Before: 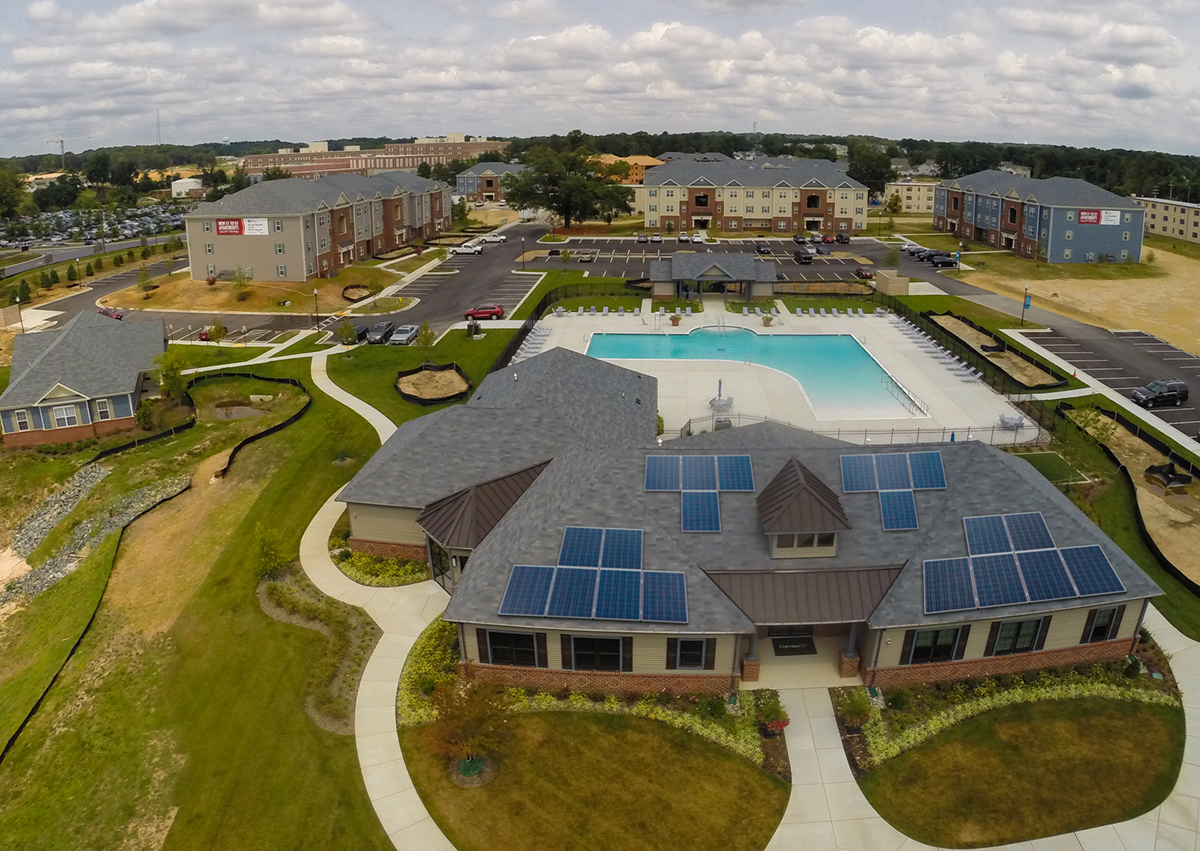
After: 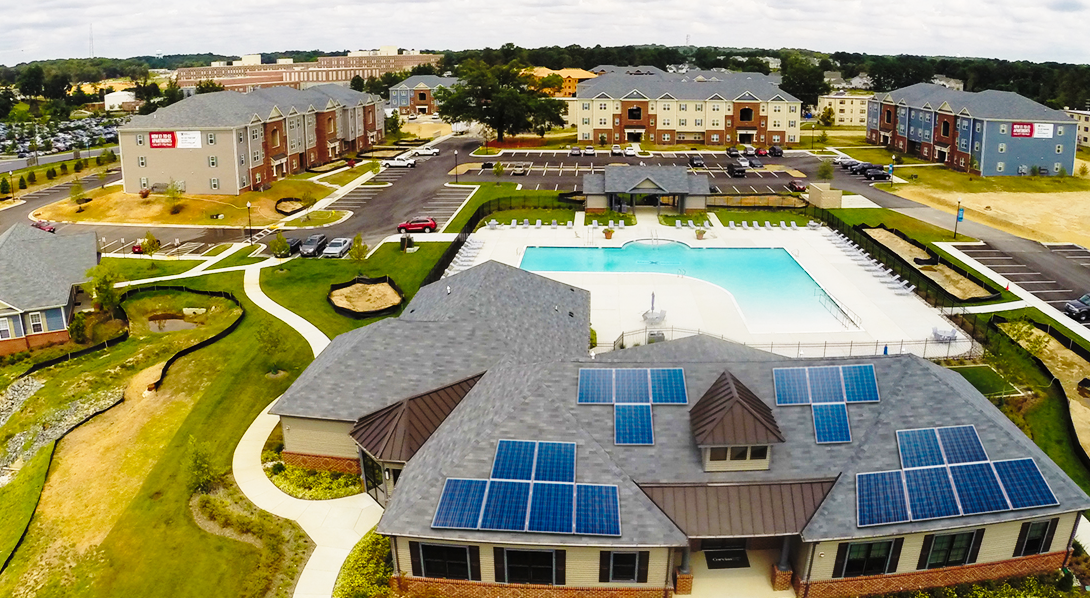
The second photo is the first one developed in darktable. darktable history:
exposure: exposure 0.2 EV, compensate highlight preservation false
crop: left 5.596%, top 10.314%, right 3.534%, bottom 19.395%
base curve: curves: ch0 [(0, 0) (0.04, 0.03) (0.133, 0.232) (0.448, 0.748) (0.843, 0.968) (1, 1)], preserve colors none
